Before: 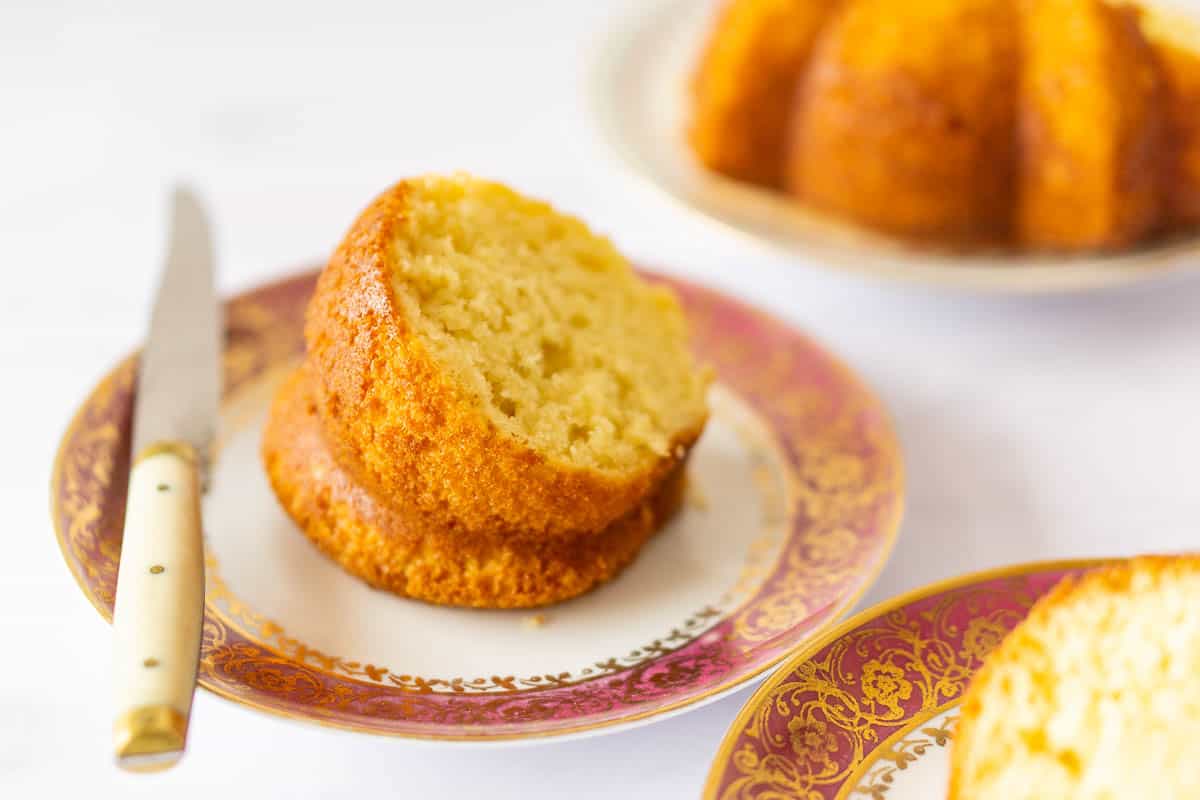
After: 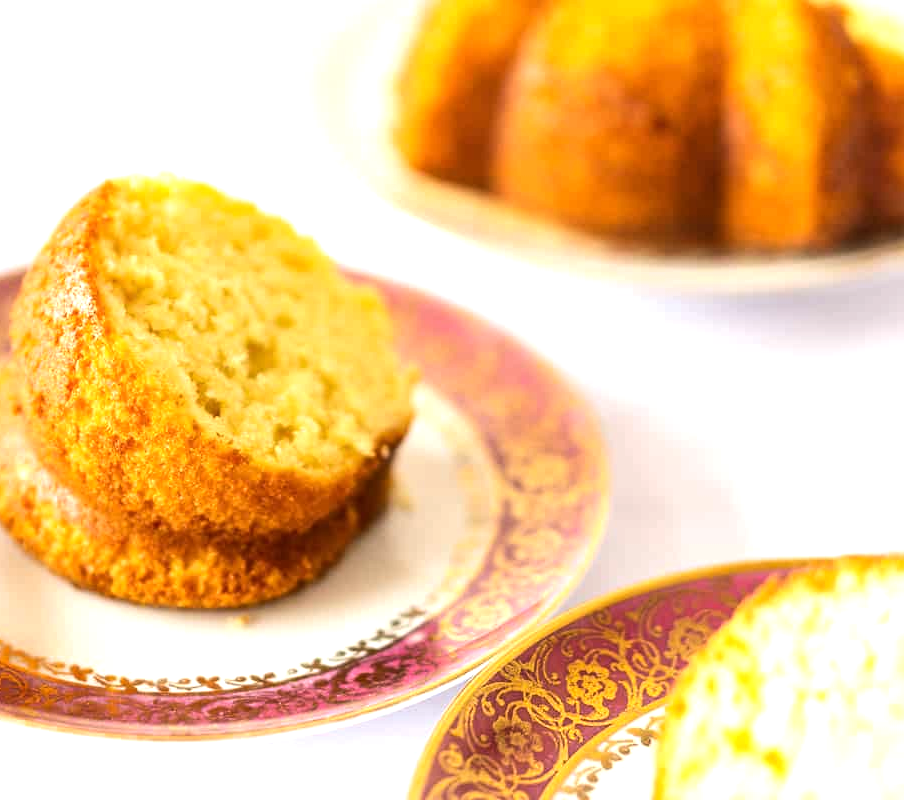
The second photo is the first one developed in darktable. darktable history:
crop and rotate: left 24.6%
tone equalizer: -8 EV -0.75 EV, -7 EV -0.7 EV, -6 EV -0.6 EV, -5 EV -0.4 EV, -3 EV 0.4 EV, -2 EV 0.6 EV, -1 EV 0.7 EV, +0 EV 0.75 EV, edges refinement/feathering 500, mask exposure compensation -1.57 EV, preserve details no
